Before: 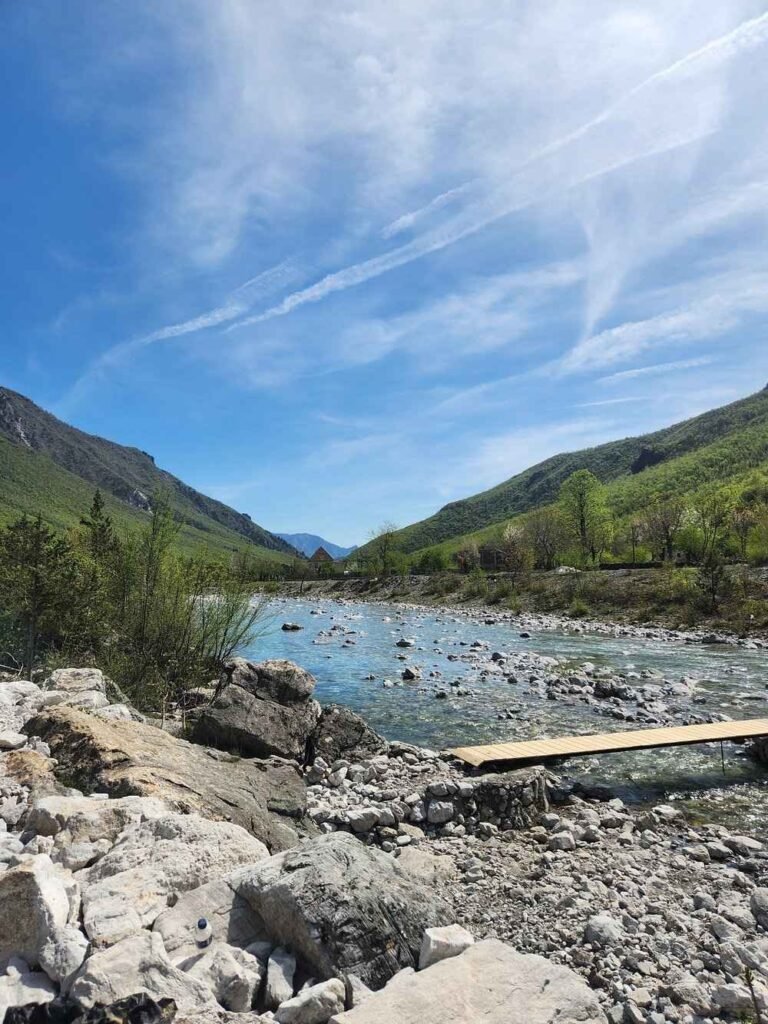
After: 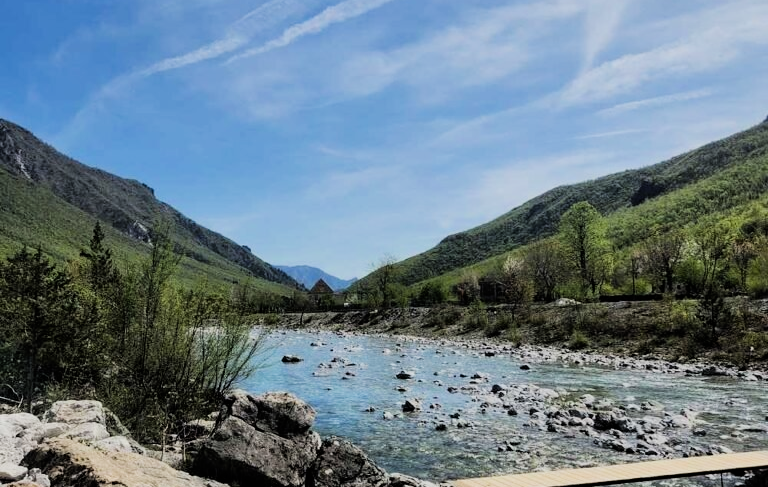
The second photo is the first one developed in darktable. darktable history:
filmic rgb: black relative exposure -7.5 EV, white relative exposure 5 EV, hardness 3.34, contrast 1.3
tone equalizer: edges refinement/feathering 500, mask exposure compensation -1.57 EV, preserve details guided filter
crop and rotate: top 26.226%, bottom 26.159%
